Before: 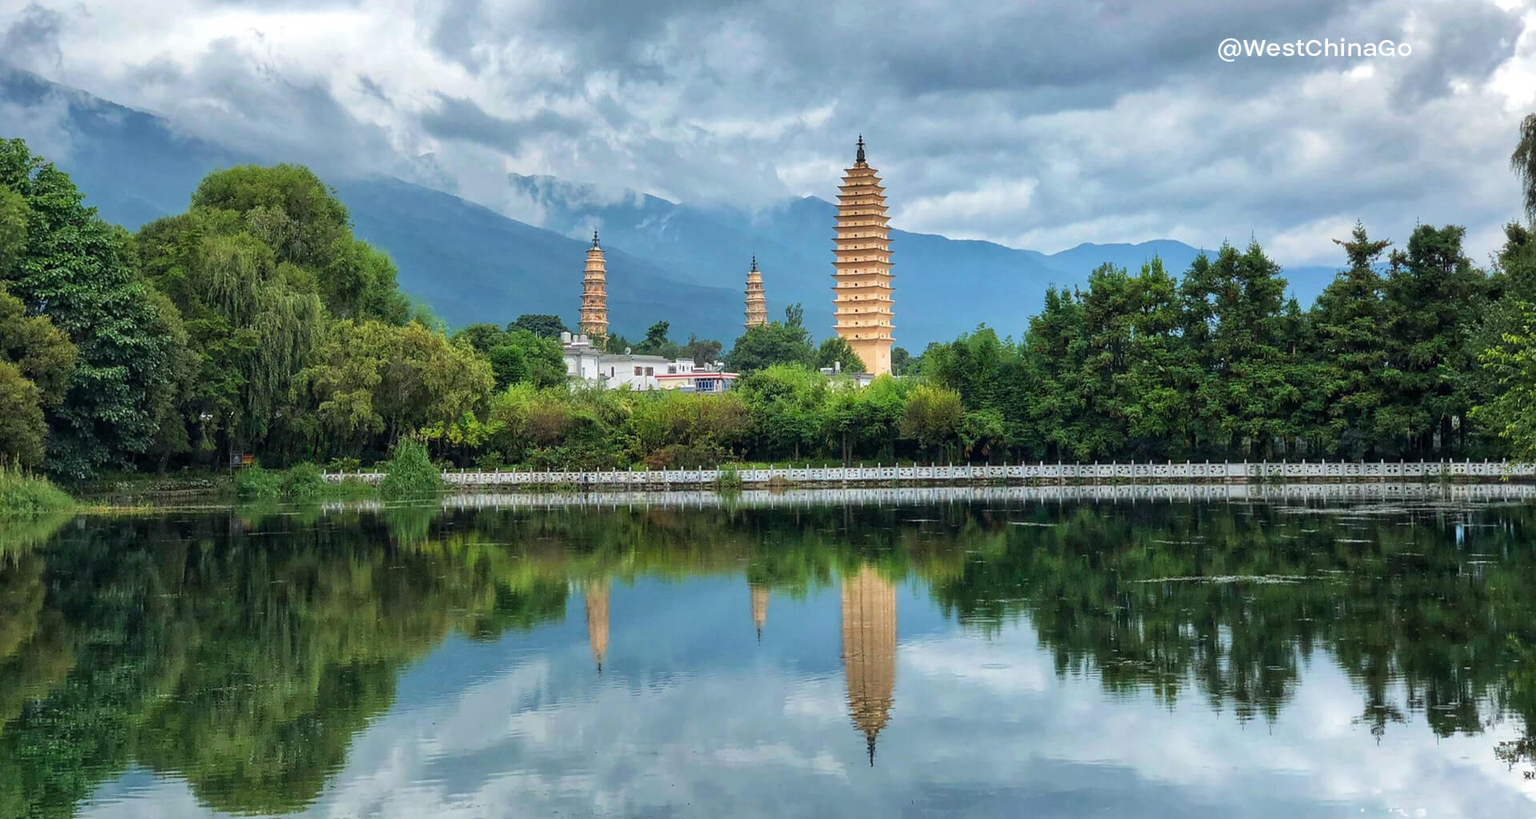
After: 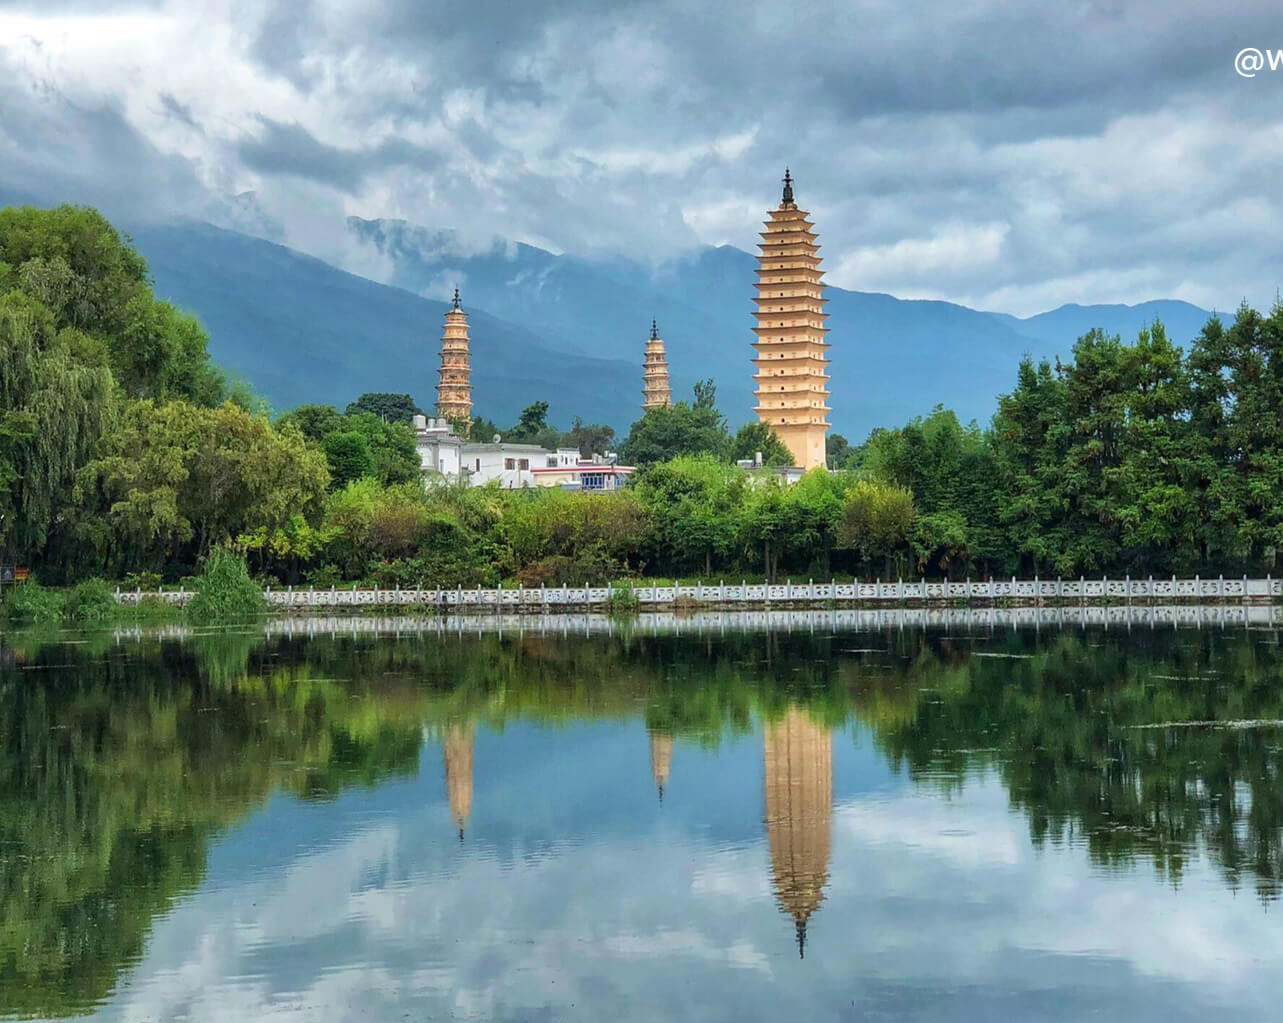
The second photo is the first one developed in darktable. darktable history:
crop and rotate: left 15.031%, right 18.142%
